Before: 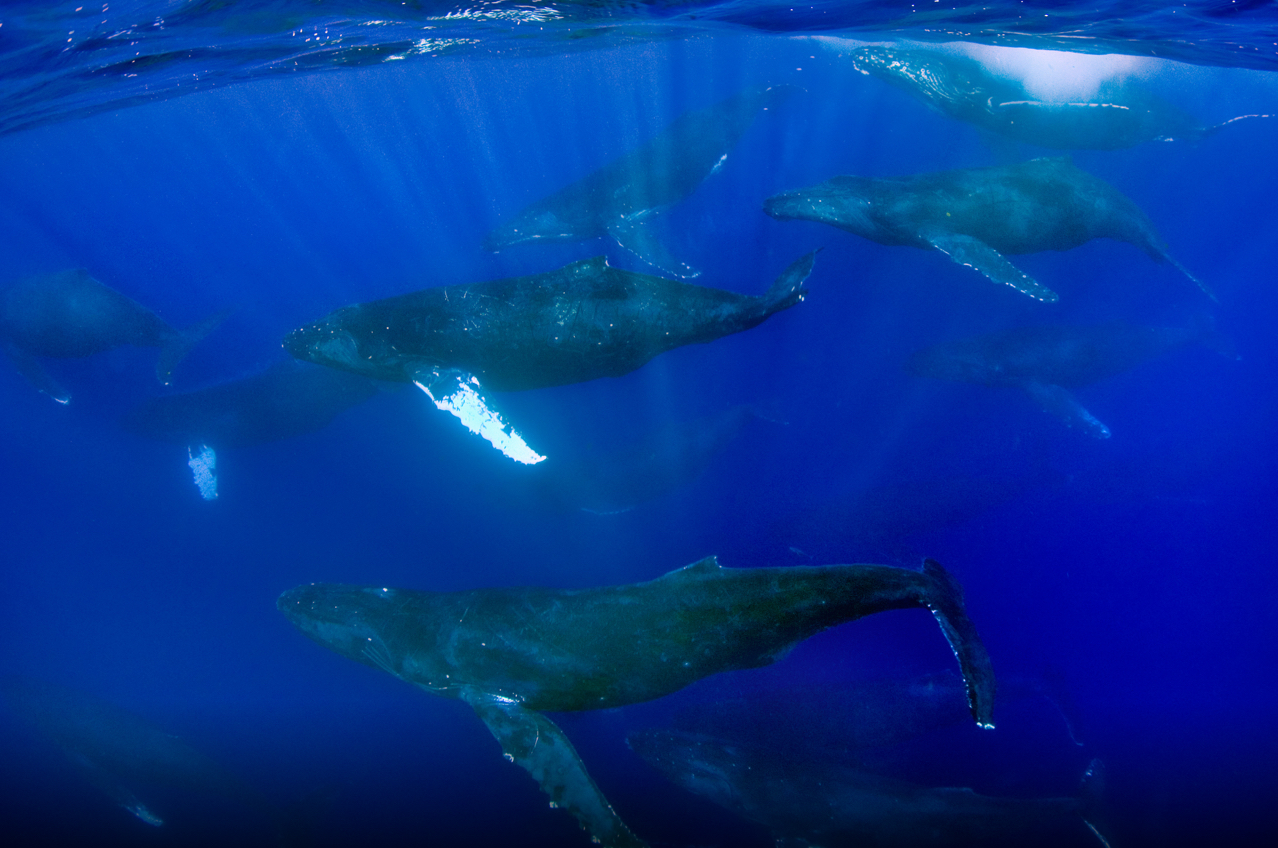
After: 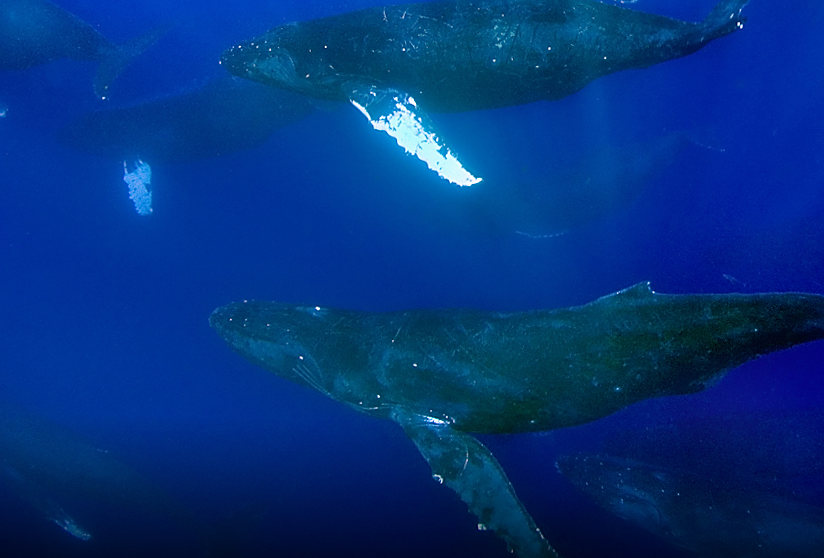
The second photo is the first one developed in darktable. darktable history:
crop and rotate: angle -1.17°, left 3.64%, top 32.122%, right 29.85%
sharpen: radius 1.388, amount 1.233, threshold 0.774
